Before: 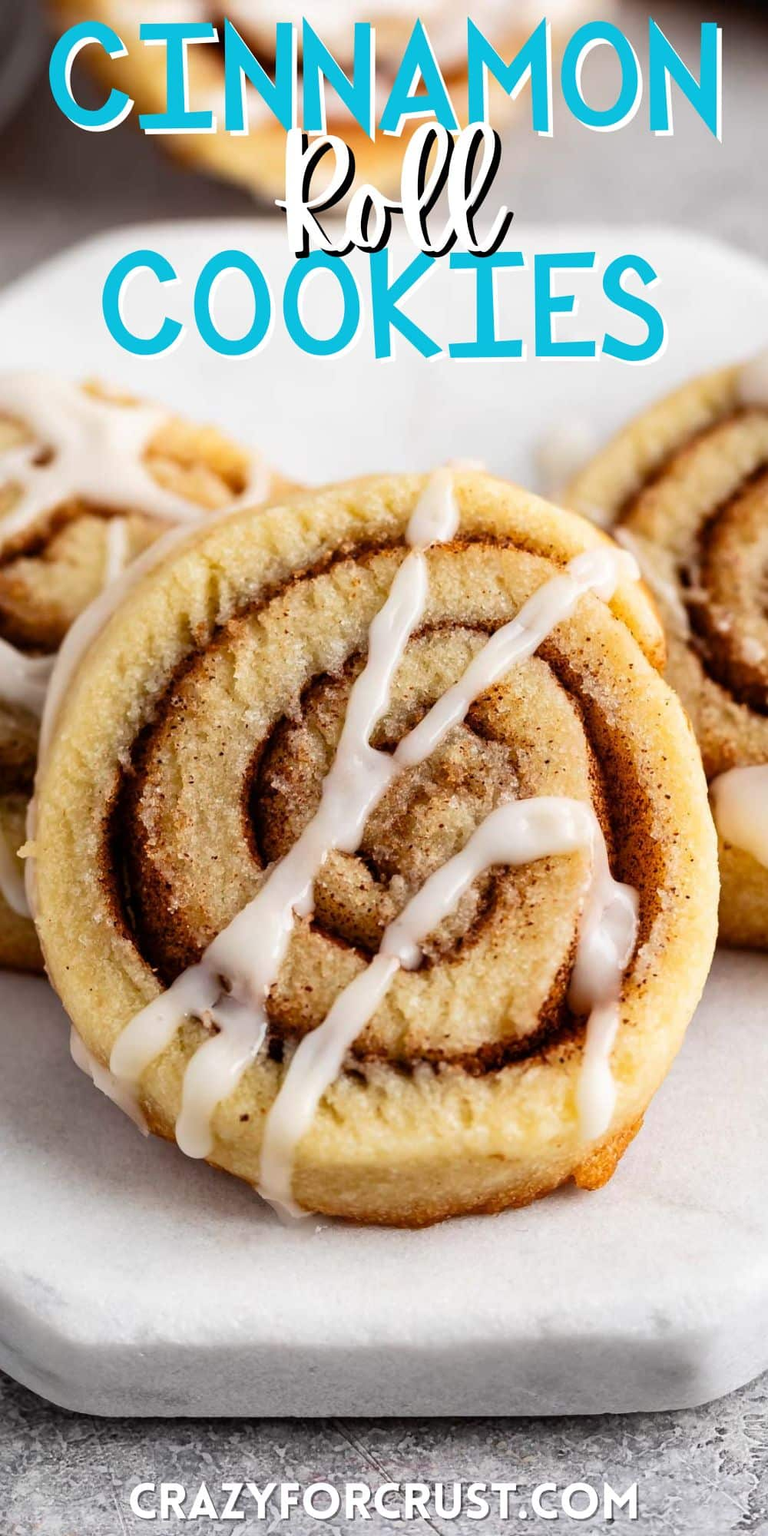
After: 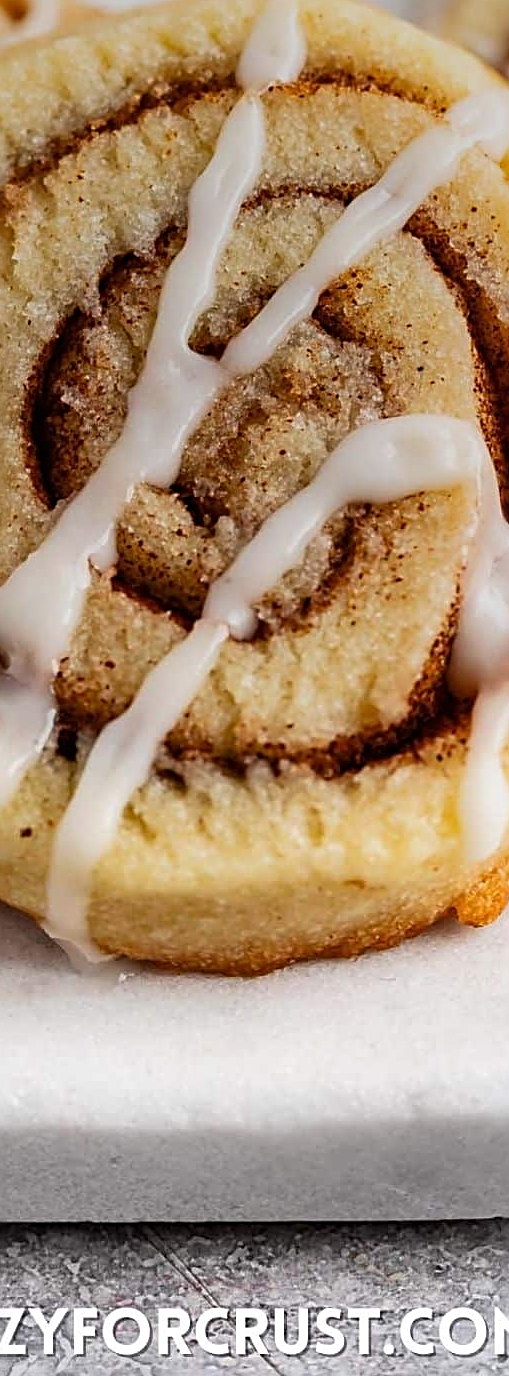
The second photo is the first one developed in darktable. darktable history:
crop and rotate: left 29.237%, top 31.152%, right 19.807%
sharpen: radius 2.531, amount 0.628
graduated density: on, module defaults
